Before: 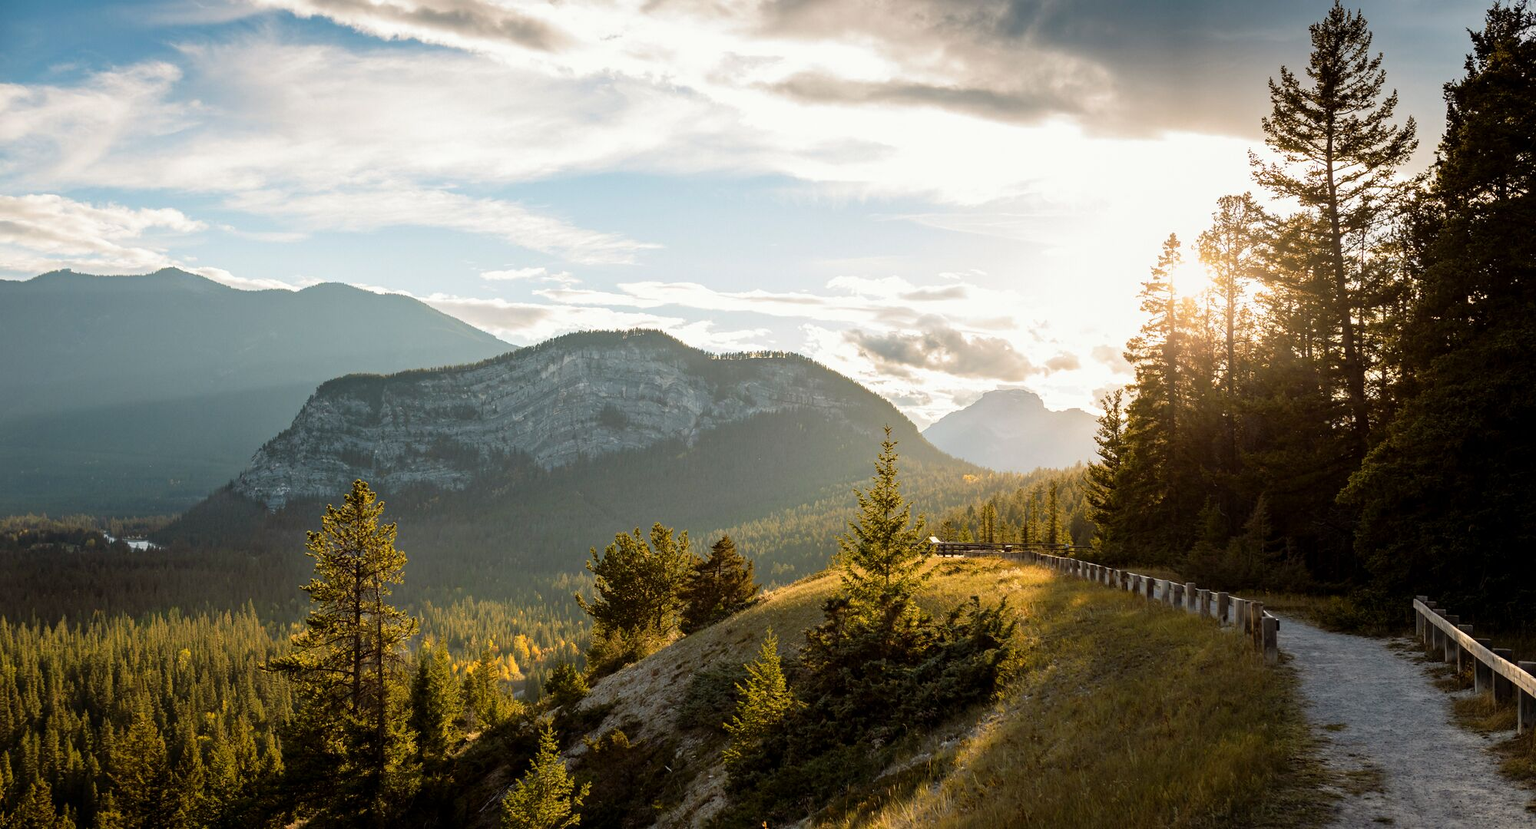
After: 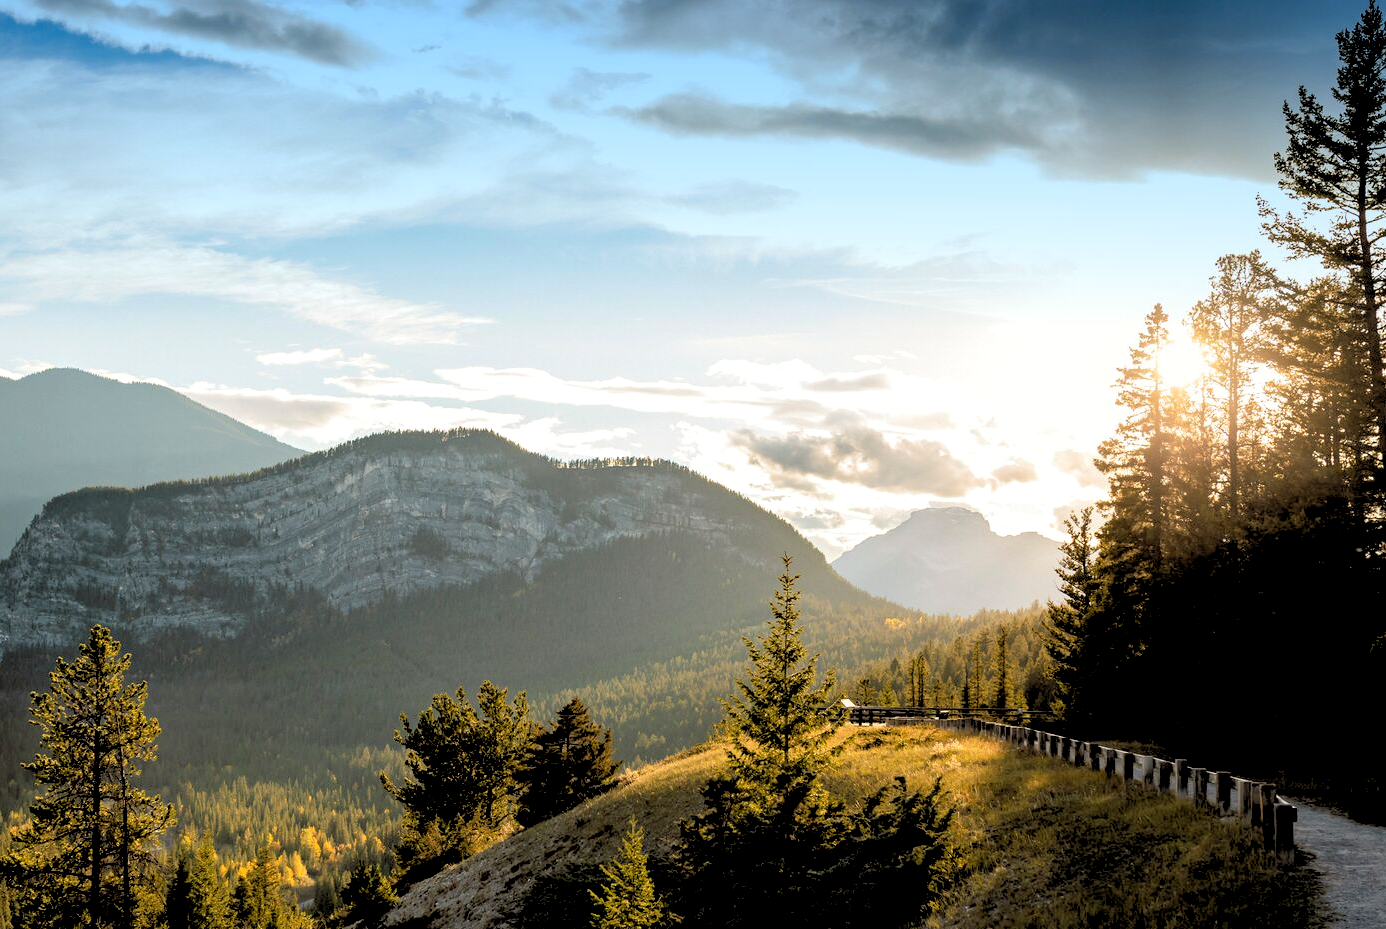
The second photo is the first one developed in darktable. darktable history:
graduated density: density 2.02 EV, hardness 44%, rotation 0.374°, offset 8.21, hue 208.8°, saturation 97%
crop: left 18.479%, right 12.2%, bottom 13.971%
rgb levels: levels [[0.029, 0.461, 0.922], [0, 0.5, 1], [0, 0.5, 1]]
